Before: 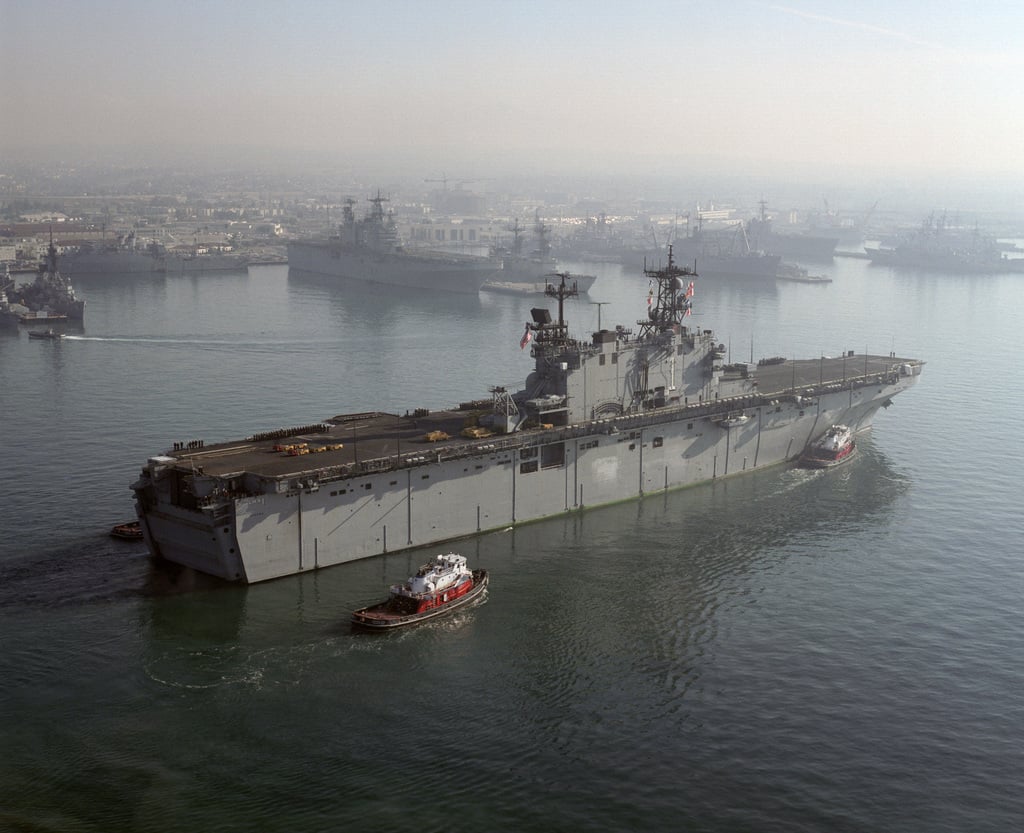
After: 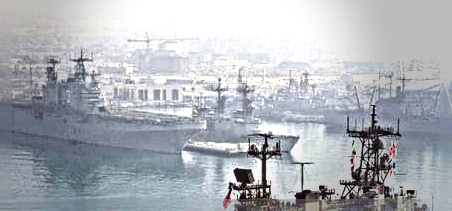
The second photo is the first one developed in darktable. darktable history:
local contrast: on, module defaults
vignetting: fall-off start 40.58%, fall-off radius 40.68%, saturation 0.375, center (-0.055, -0.356), dithering 8-bit output, unbound false
exposure: black level correction 0, exposure 1 EV, compensate exposure bias true, compensate highlight preservation false
crop: left 29.1%, top 16.818%, right 26.747%, bottom 57.818%
contrast brightness saturation: contrast 0.088, saturation 0.282
sharpen: radius 6.259, amount 1.808, threshold 0.071
velvia: on, module defaults
